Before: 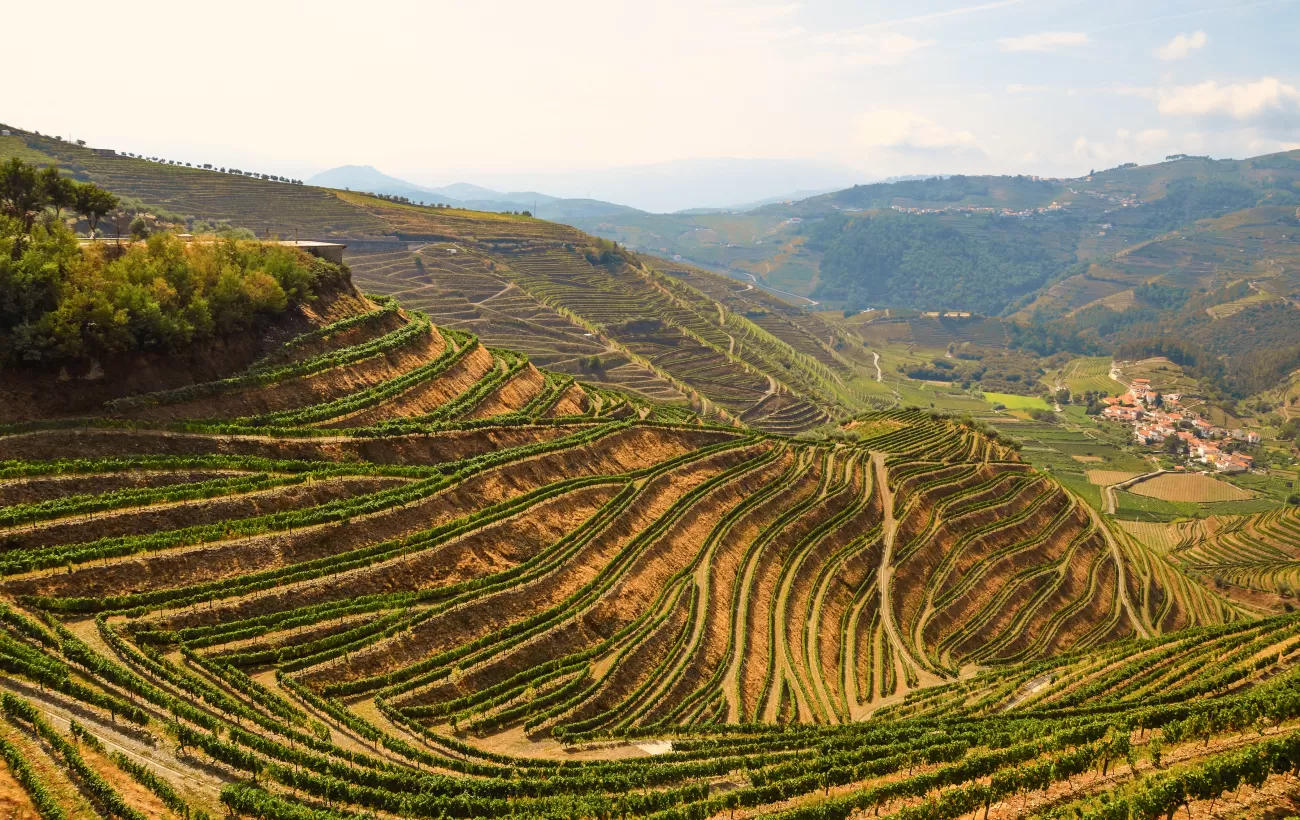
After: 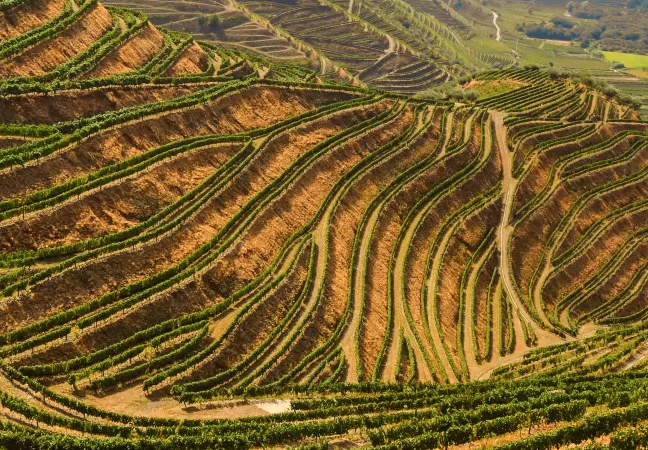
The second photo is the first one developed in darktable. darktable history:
crop: left 29.316%, top 41.588%, right 20.787%, bottom 3.485%
